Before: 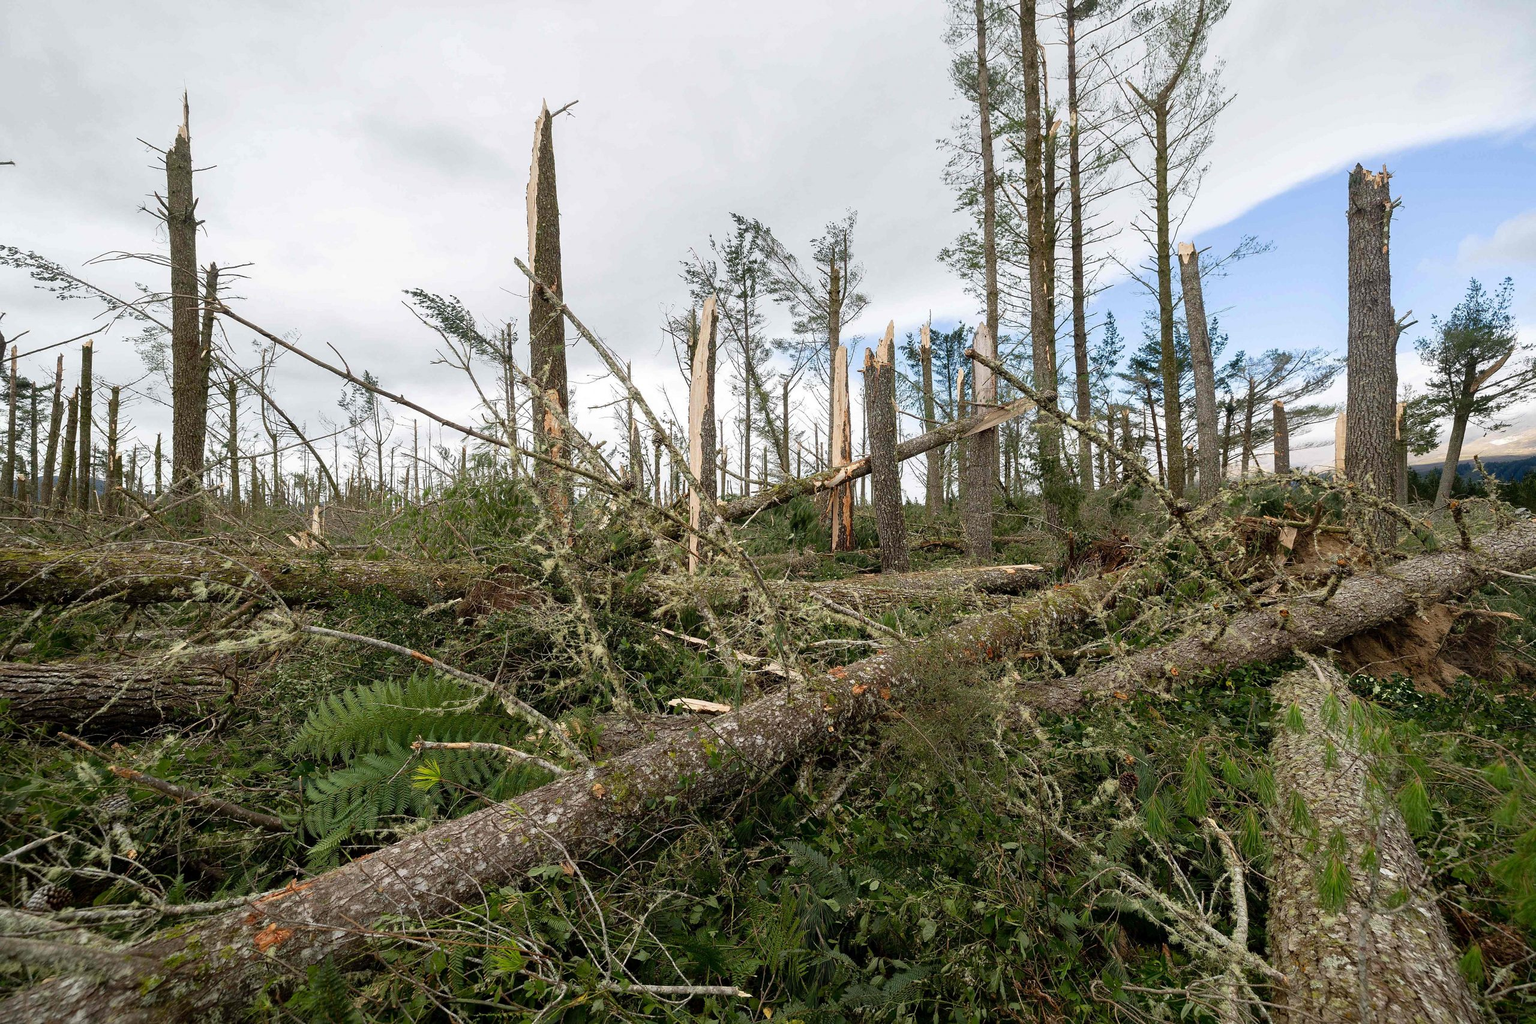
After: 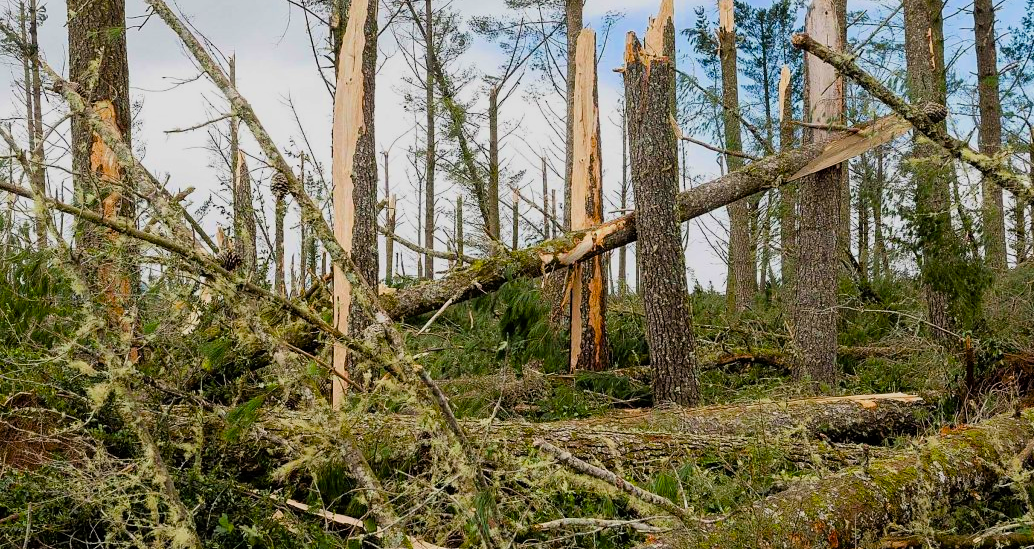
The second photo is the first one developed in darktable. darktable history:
crop: left 31.886%, top 32.148%, right 27.695%, bottom 35.665%
filmic rgb: black relative exposure -7.99 EV, white relative exposure 3.79 EV, threshold 3 EV, hardness 4.39, color science v6 (2022), enable highlight reconstruction true
color balance rgb: power › hue 207.56°, linear chroma grading › global chroma 9.408%, perceptual saturation grading › global saturation 30.558%, global vibrance 15.103%
